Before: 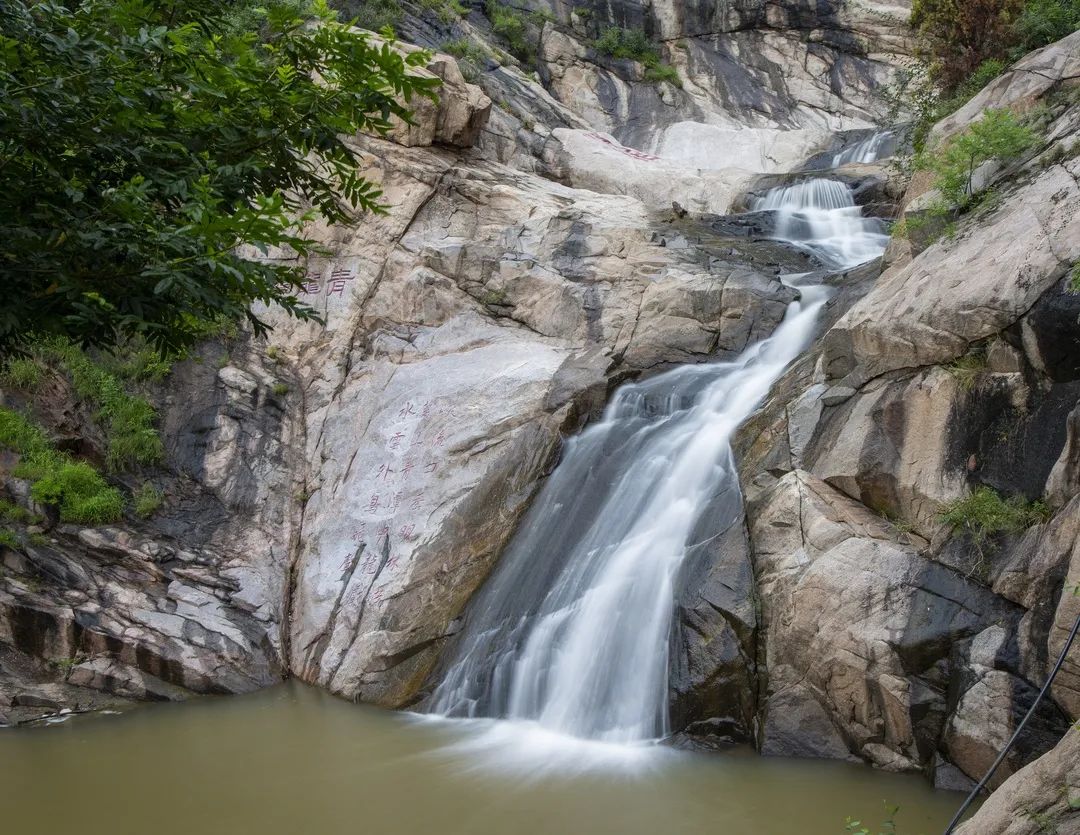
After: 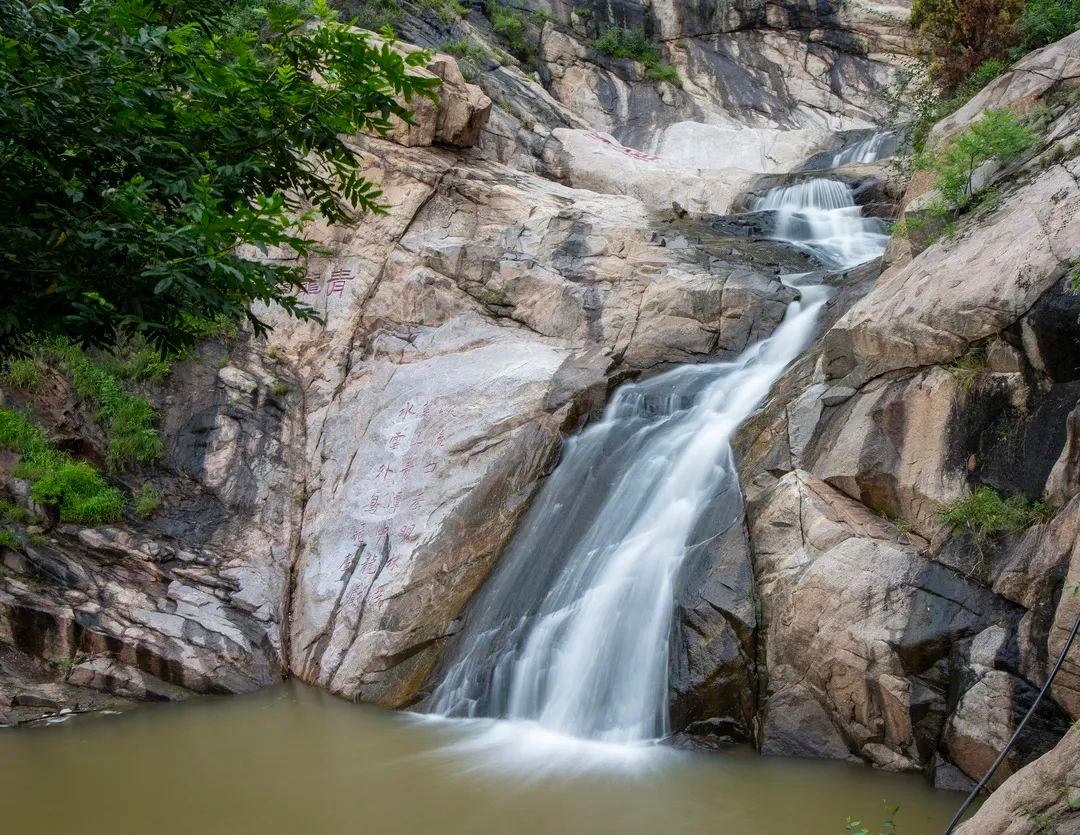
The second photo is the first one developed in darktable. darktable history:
shadows and highlights: shadows 12.51, white point adjustment 1.23, highlights -1.58, soften with gaussian
